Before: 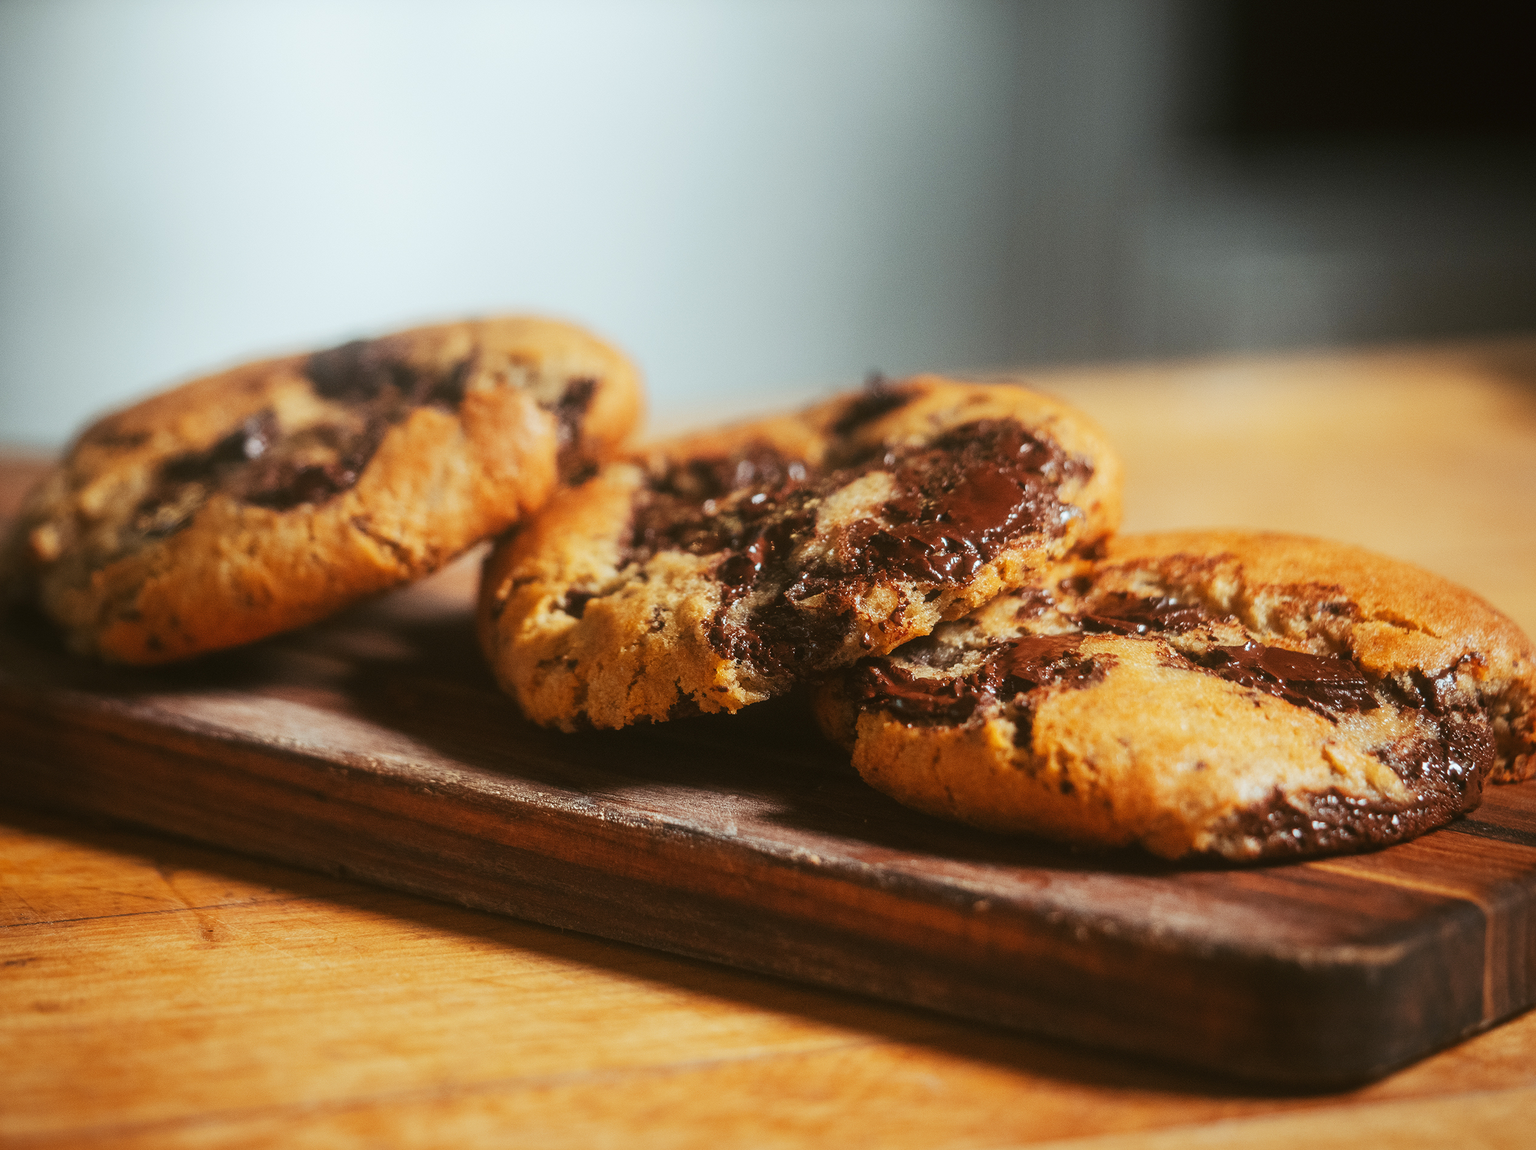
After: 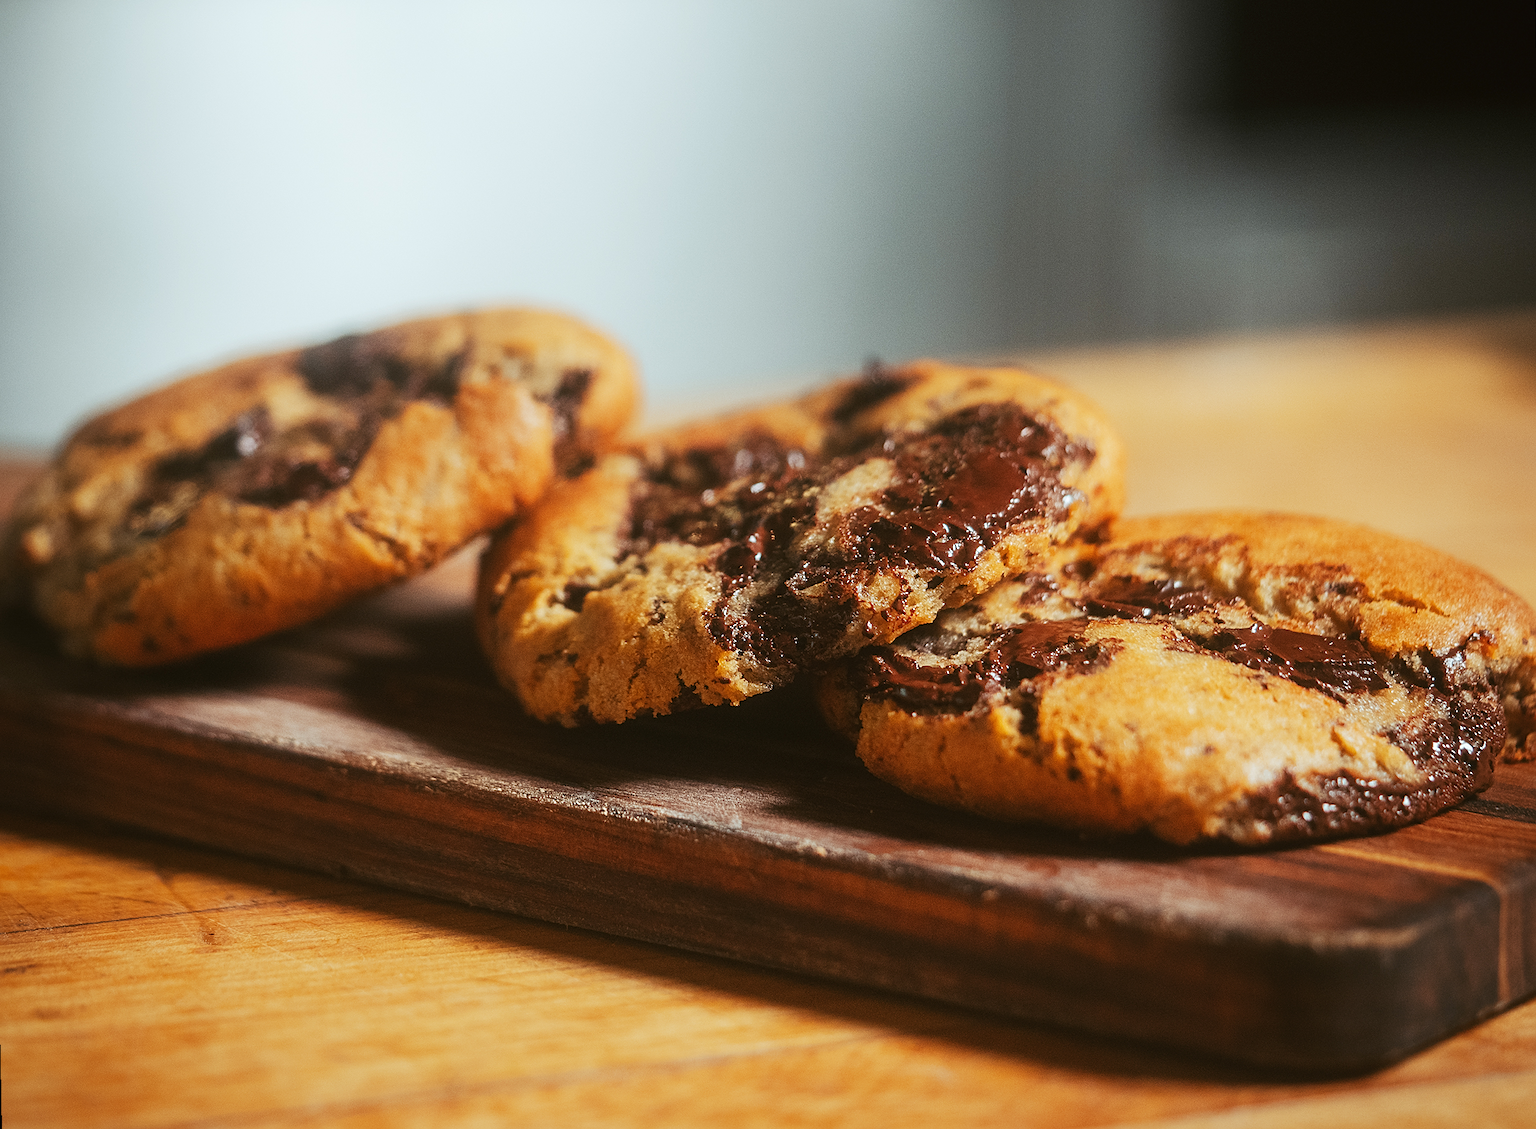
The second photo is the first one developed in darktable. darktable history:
rotate and perspective: rotation -1°, crop left 0.011, crop right 0.989, crop top 0.025, crop bottom 0.975
sharpen: on, module defaults
